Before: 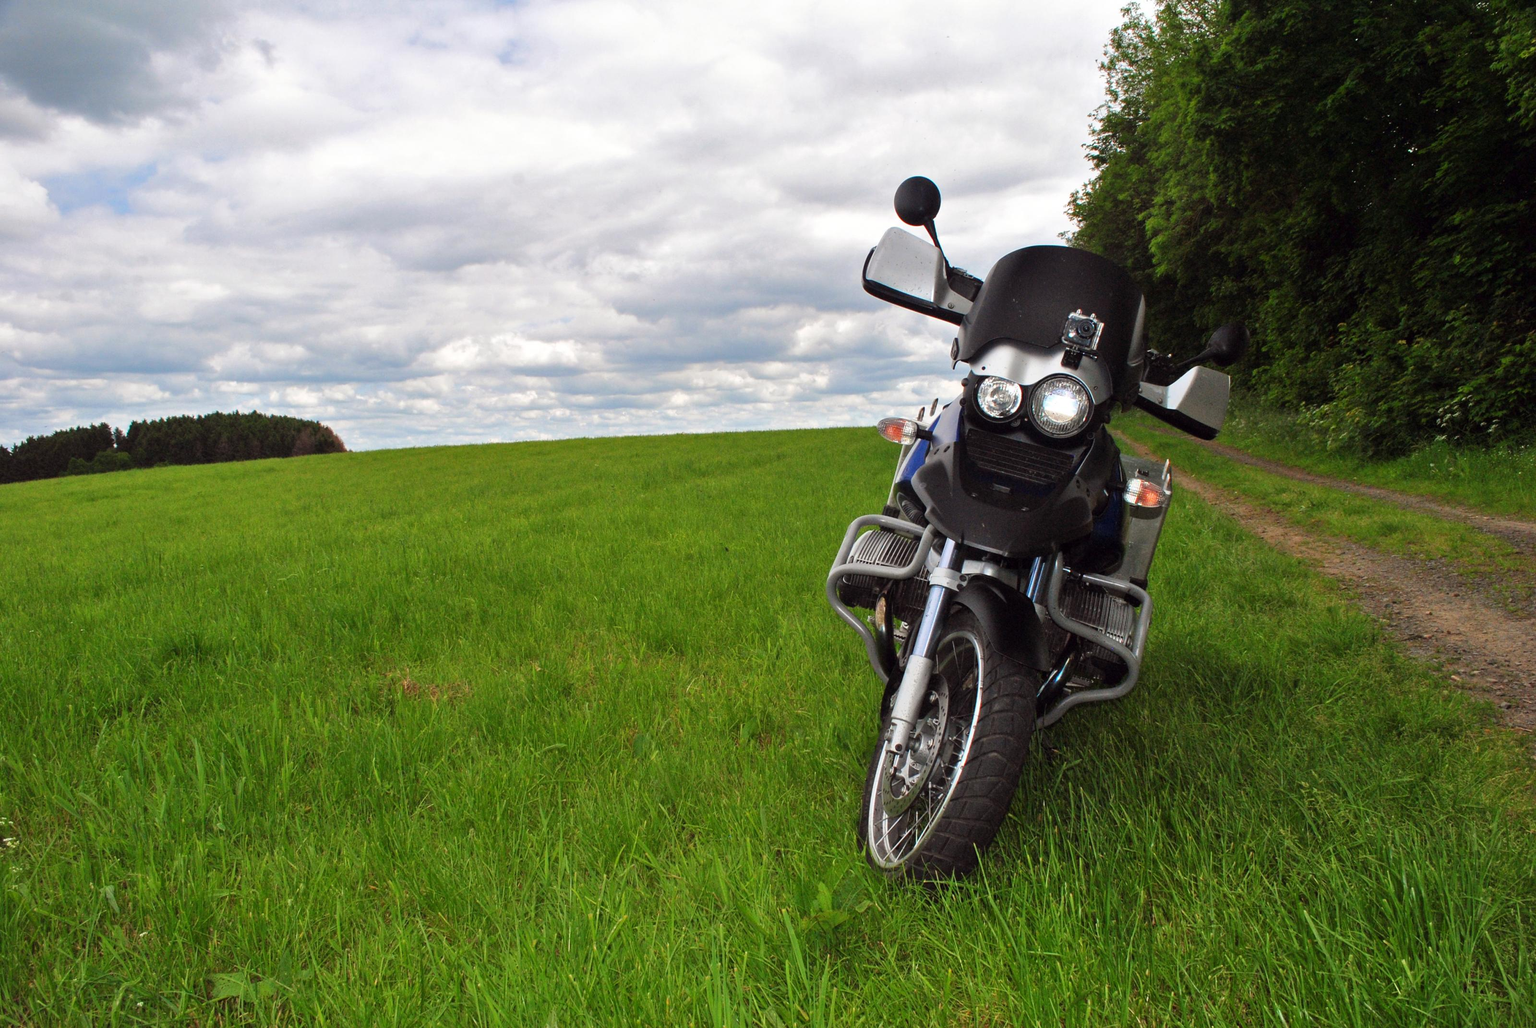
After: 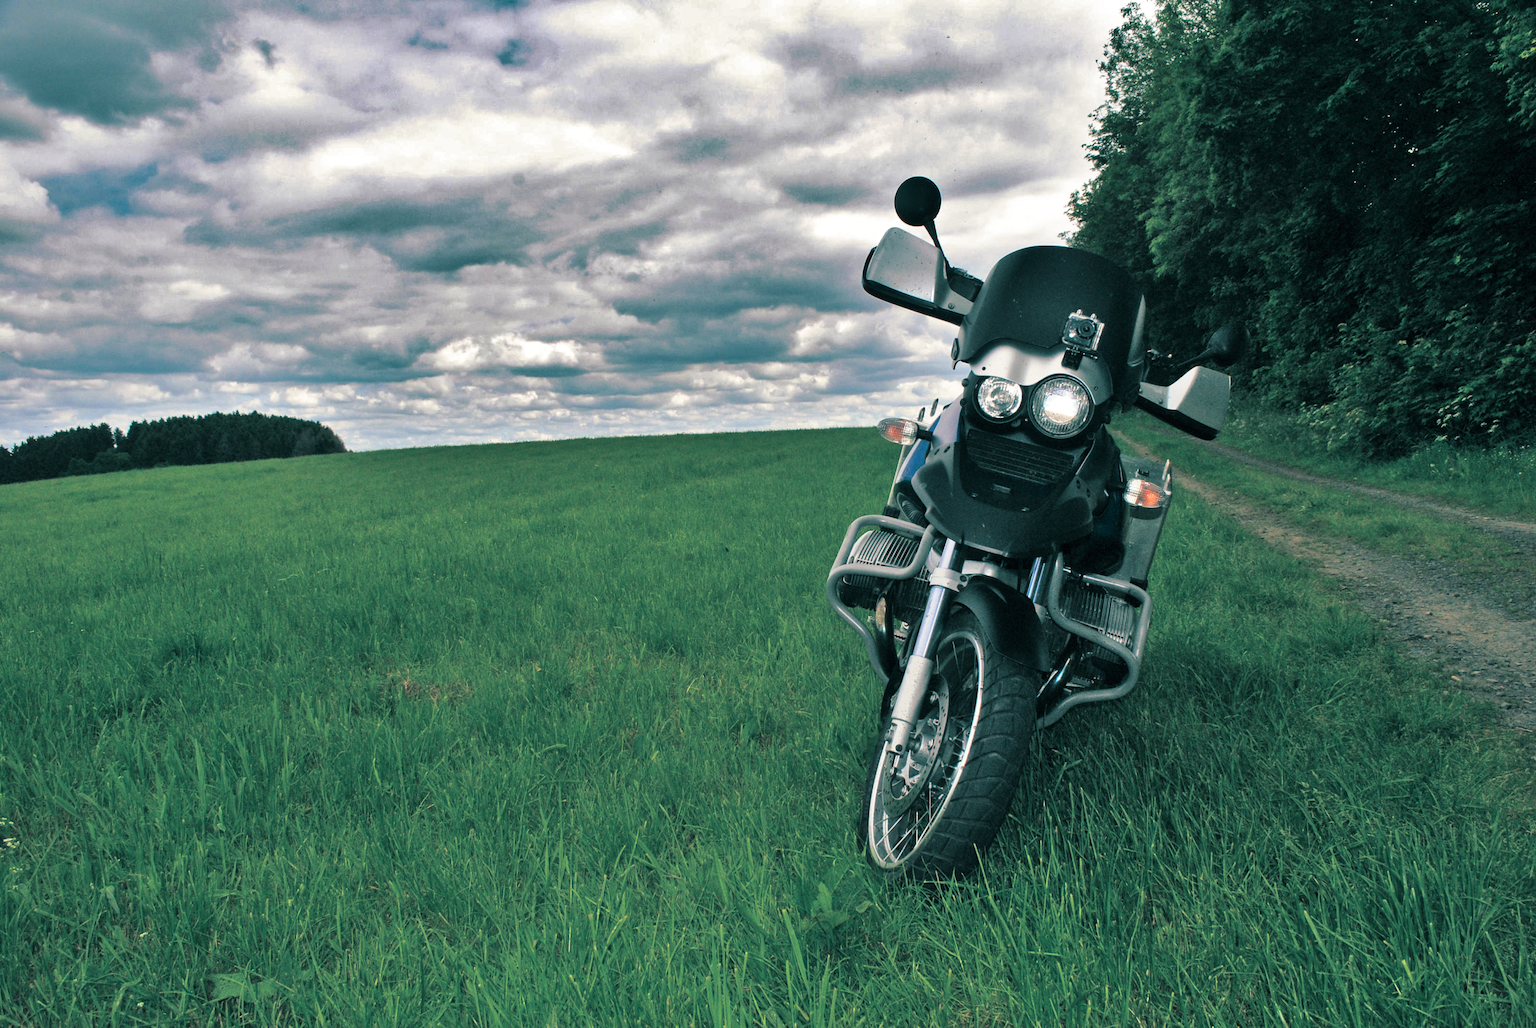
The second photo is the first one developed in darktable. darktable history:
shadows and highlights: radius 108.52, shadows 40.68, highlights -72.88, low approximation 0.01, soften with gaussian
exposure: exposure 0.02 EV, compensate highlight preservation false
split-toning: shadows › hue 186.43°, highlights › hue 49.29°, compress 30.29%
